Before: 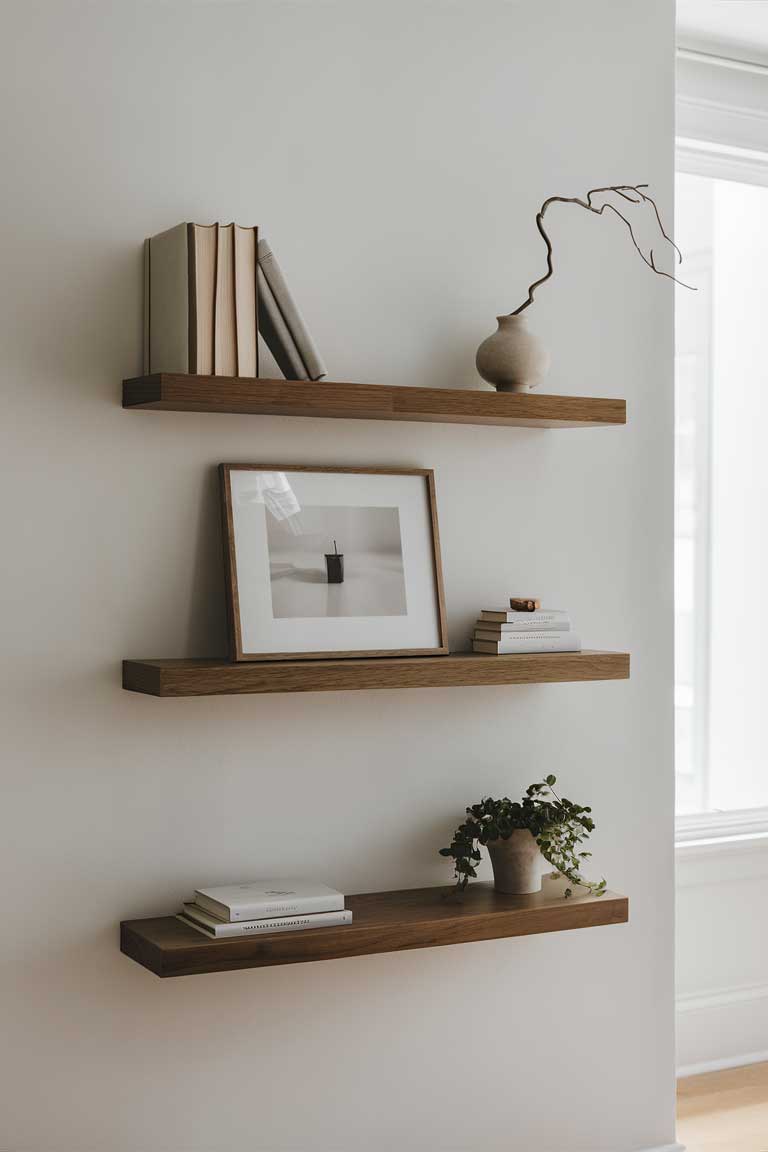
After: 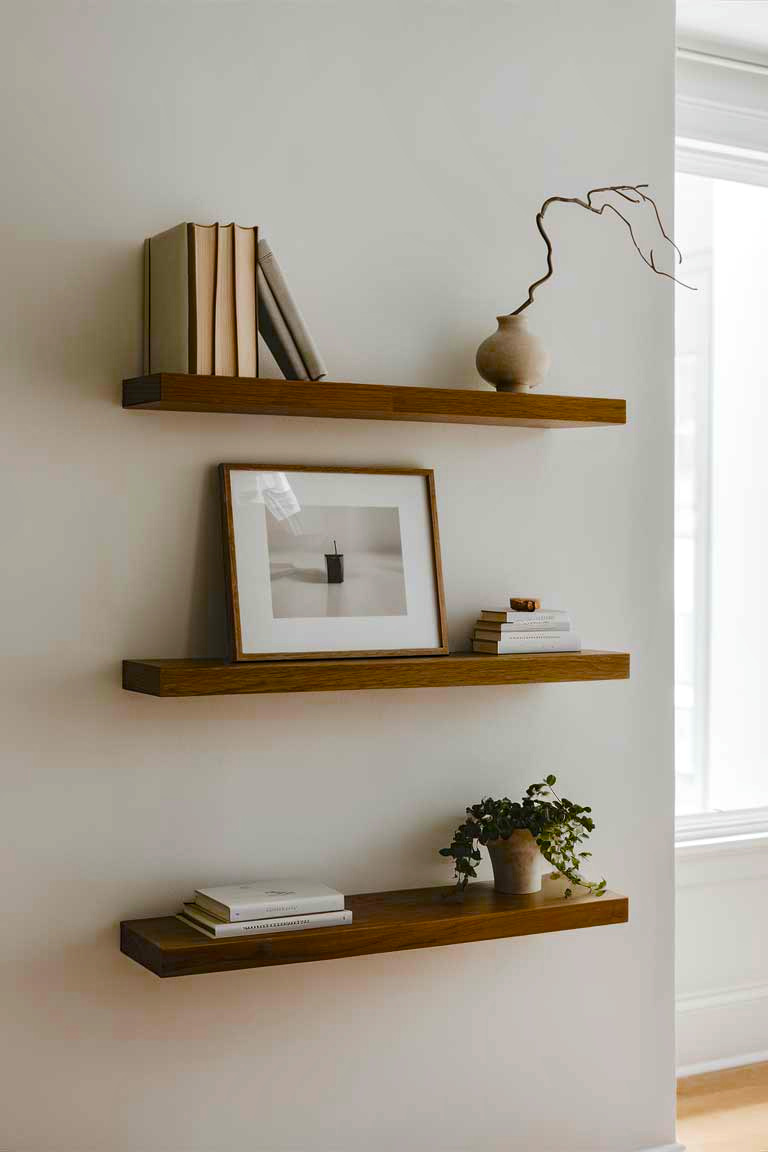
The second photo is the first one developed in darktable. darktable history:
local contrast: highlights 105%, shadows 98%, detail 119%, midtone range 0.2
color balance rgb: linear chroma grading › global chroma 15.056%, perceptual saturation grading › global saturation 30.855%, global vibrance 16.734%, saturation formula JzAzBz (2021)
